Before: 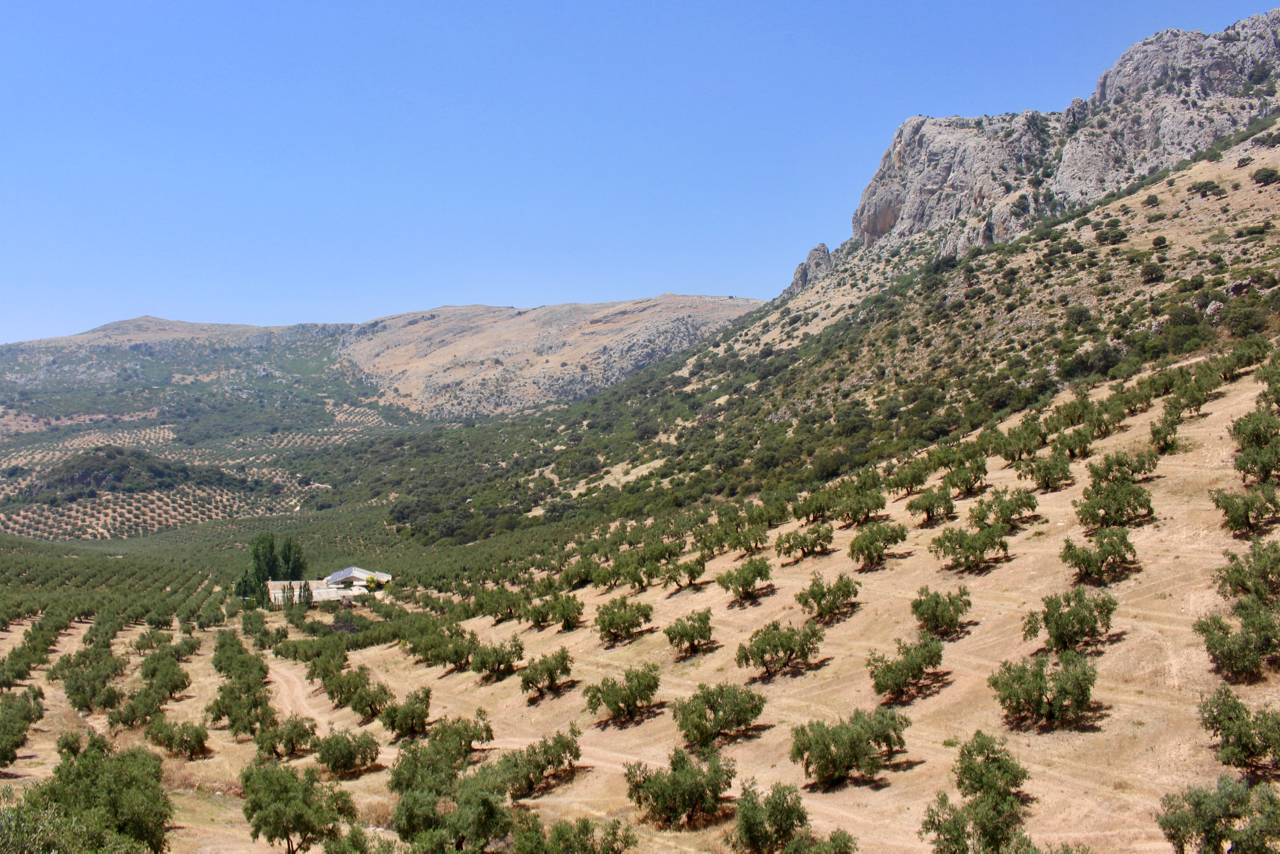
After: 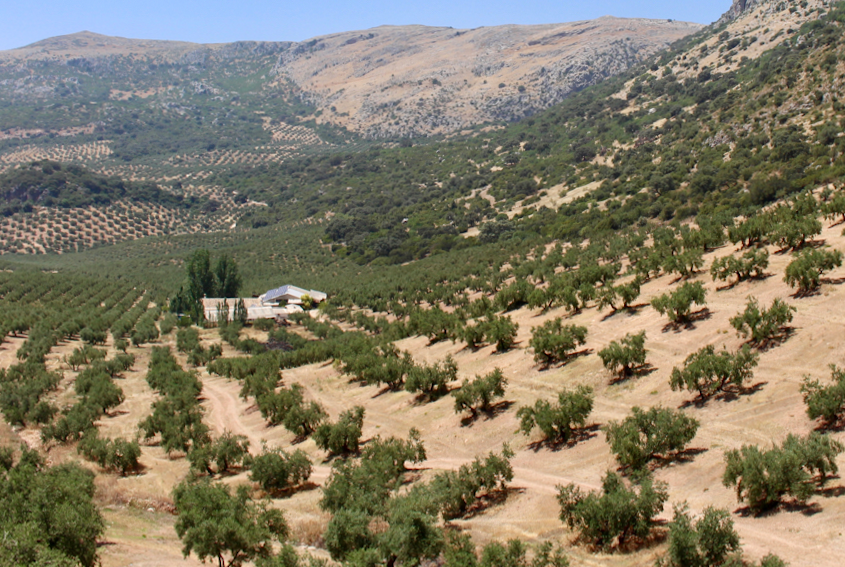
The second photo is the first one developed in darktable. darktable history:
crop and rotate: angle -0.778°, left 4.029%, top 32.248%, right 28.541%
